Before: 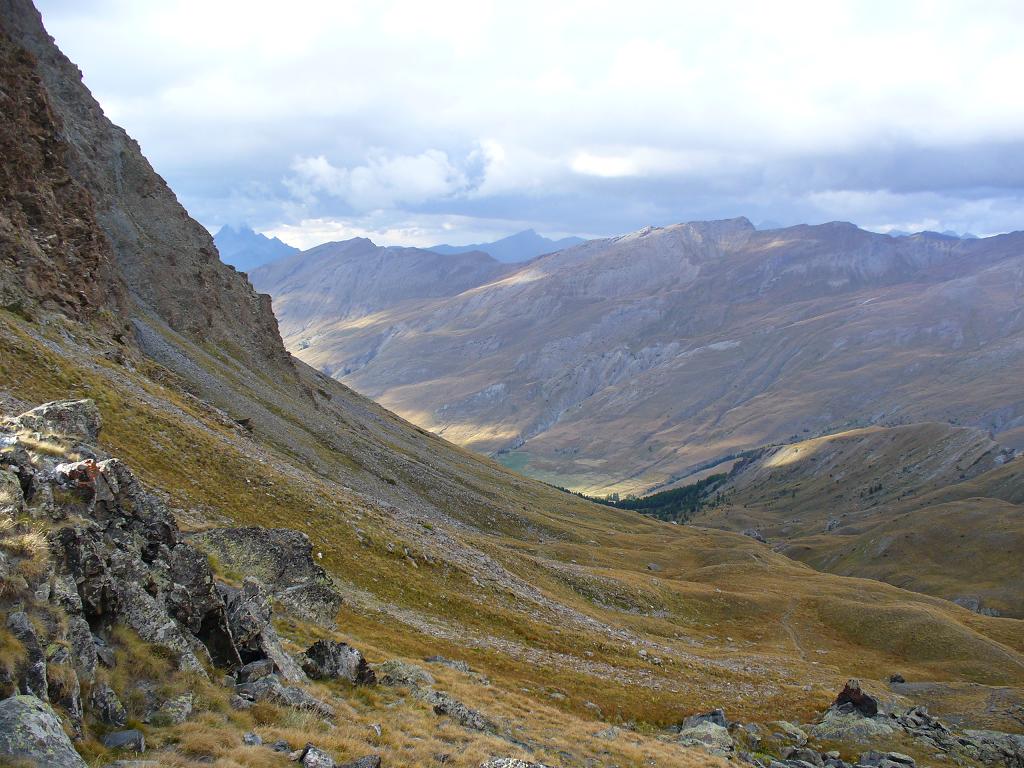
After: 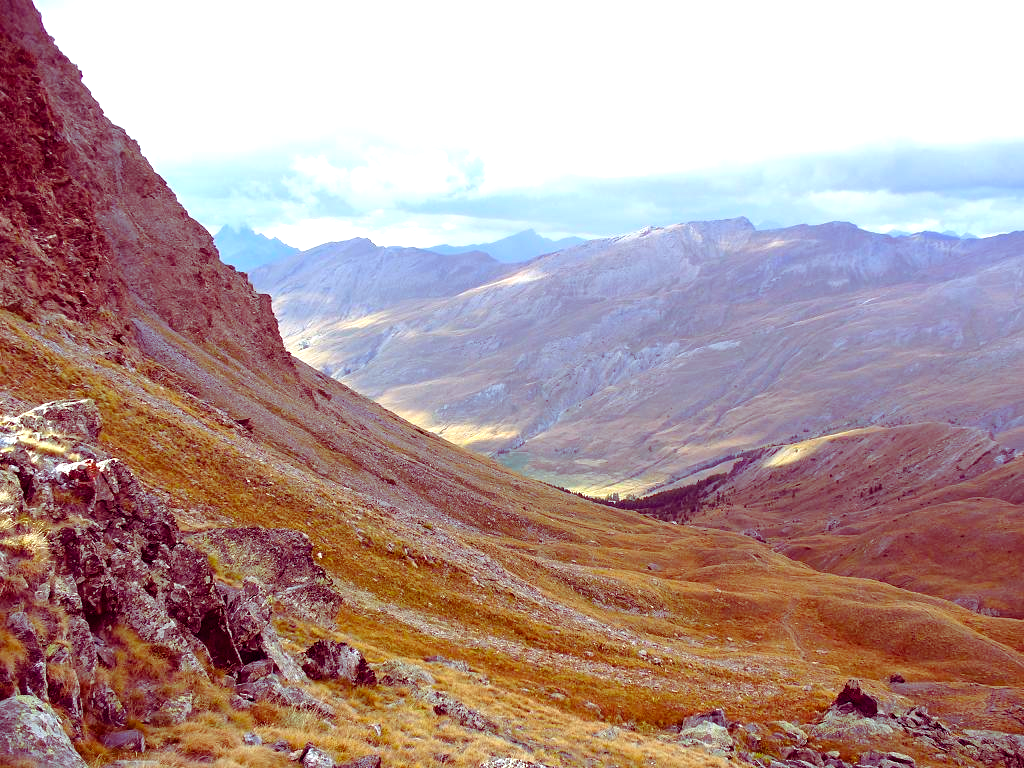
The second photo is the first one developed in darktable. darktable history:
color balance rgb: shadows lift › luminance -18.965%, shadows lift › chroma 35.159%, perceptual saturation grading › global saturation 19.649%
exposure: black level correction 0, exposure 0.704 EV, compensate exposure bias true, compensate highlight preservation false
base curve: curves: ch0 [(0, 0) (0.989, 0.992)], preserve colors none
